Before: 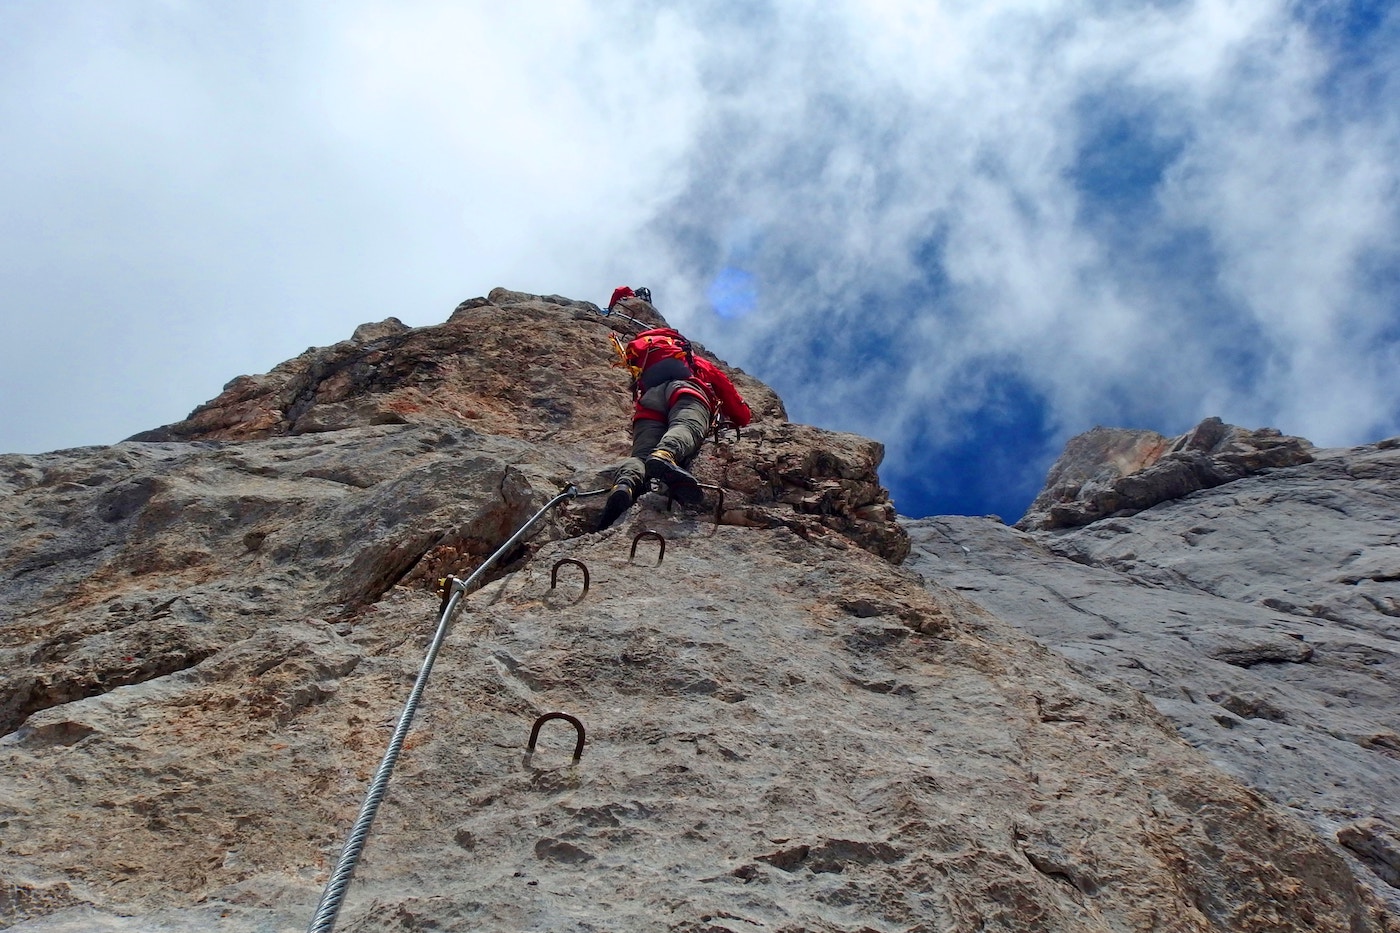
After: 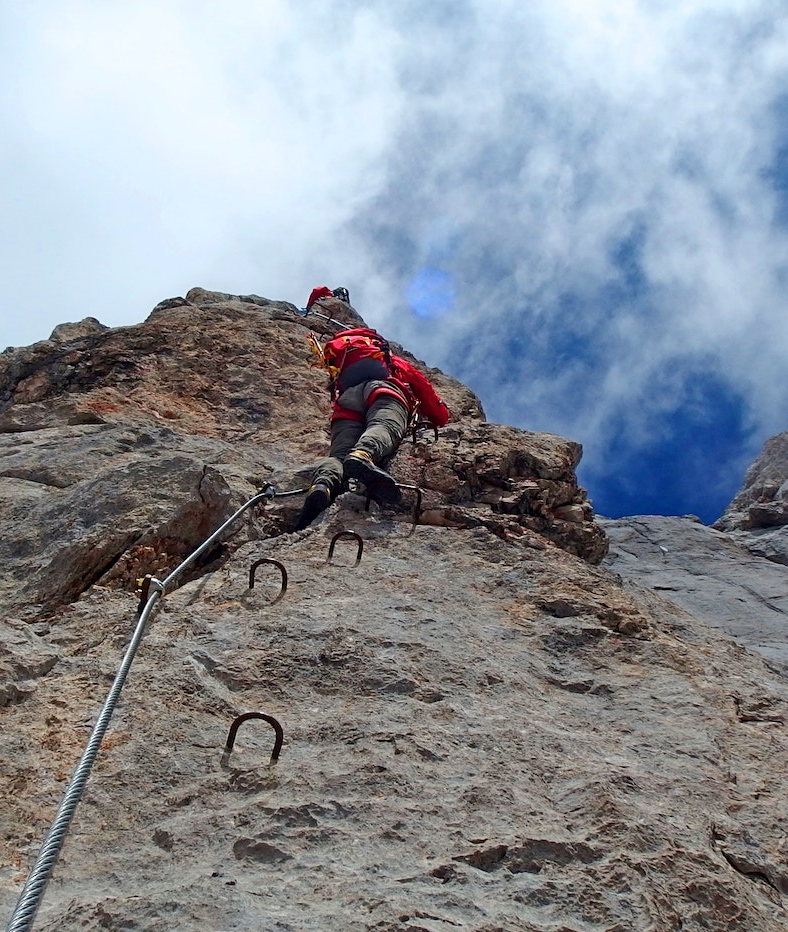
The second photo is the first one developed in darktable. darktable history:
sharpen: amount 0.208
crop: left 21.627%, right 22.073%, bottom 0.005%
